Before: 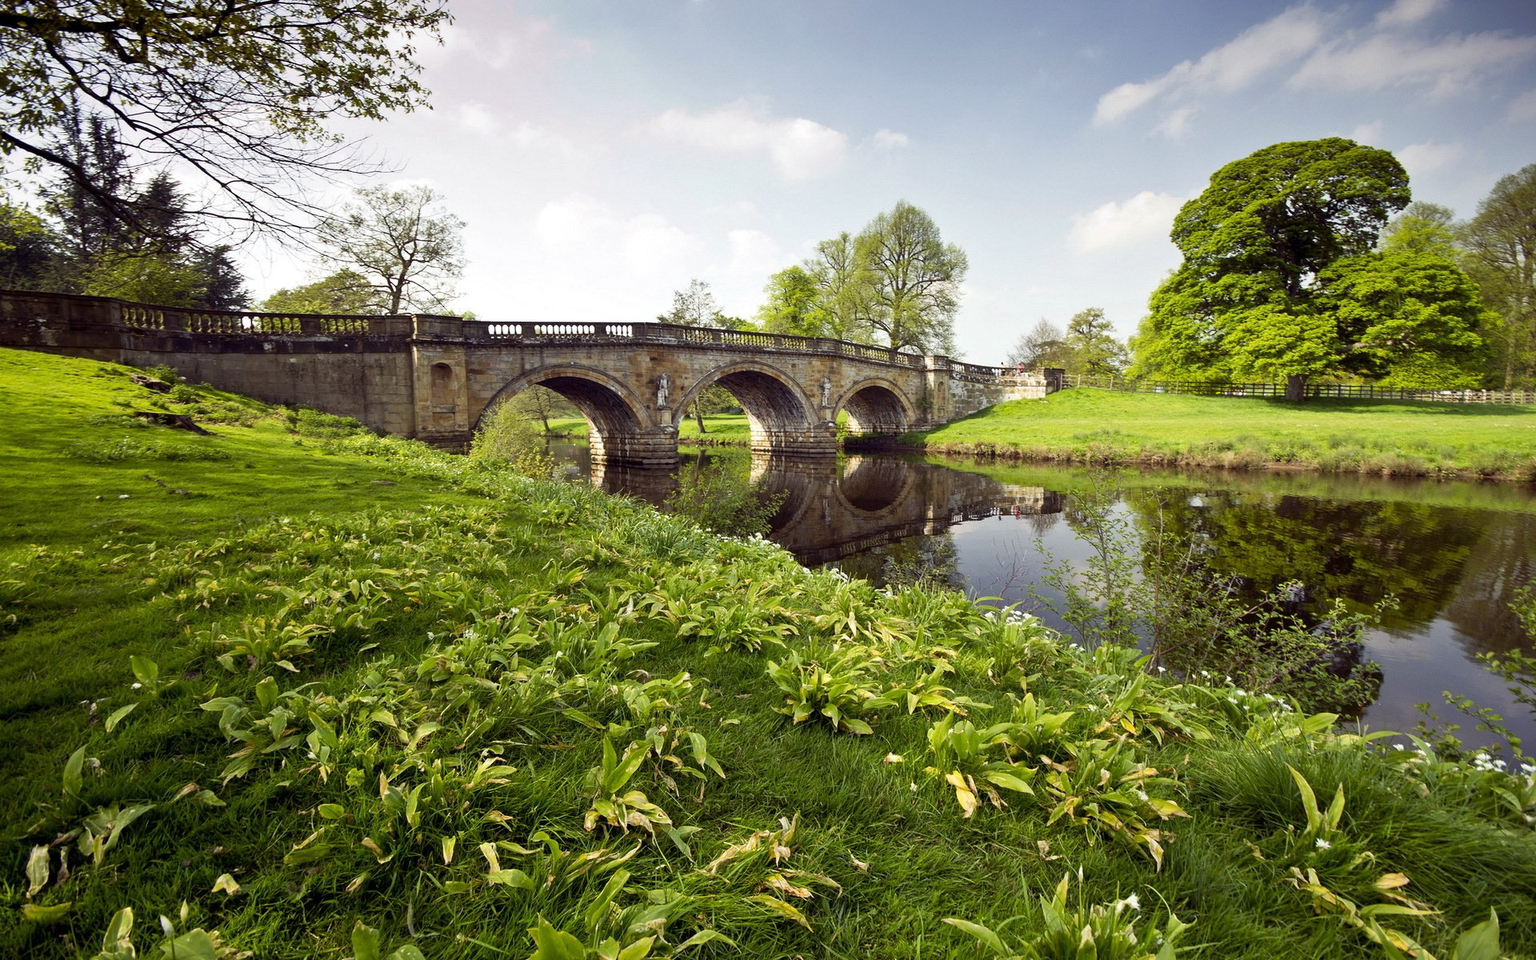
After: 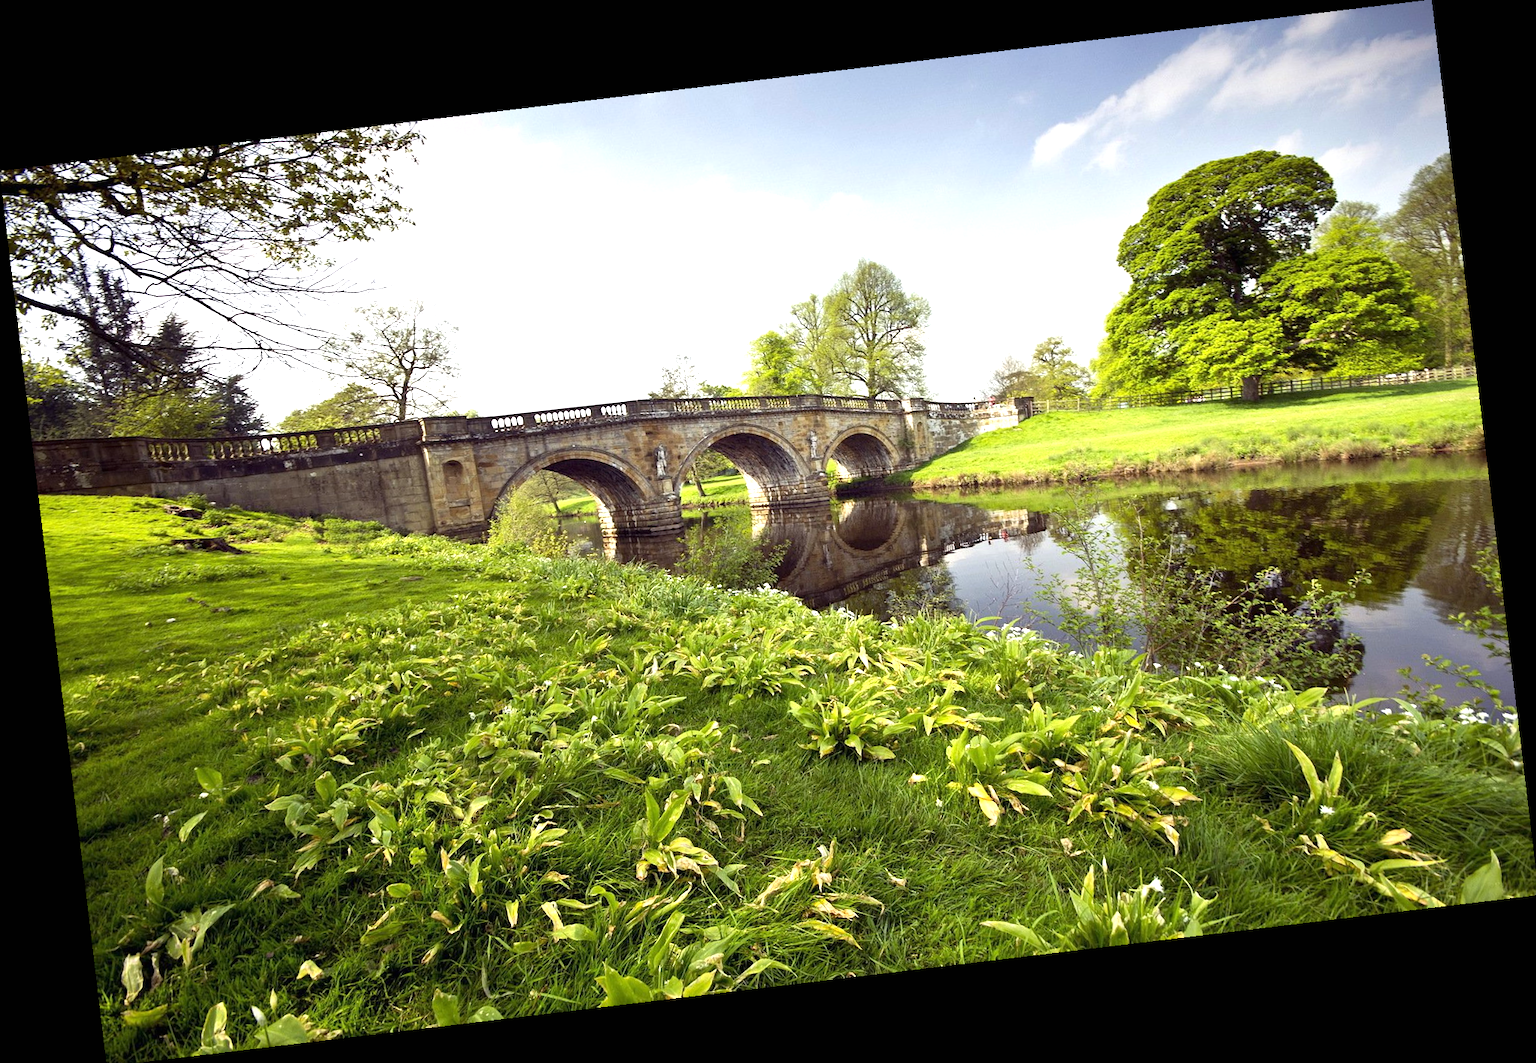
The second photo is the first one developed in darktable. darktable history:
rotate and perspective: rotation -6.83°, automatic cropping off
crop: top 0.05%, bottom 0.098%
exposure: black level correction 0, exposure 0.7 EV, compensate exposure bias true, compensate highlight preservation false
white balance: emerald 1
